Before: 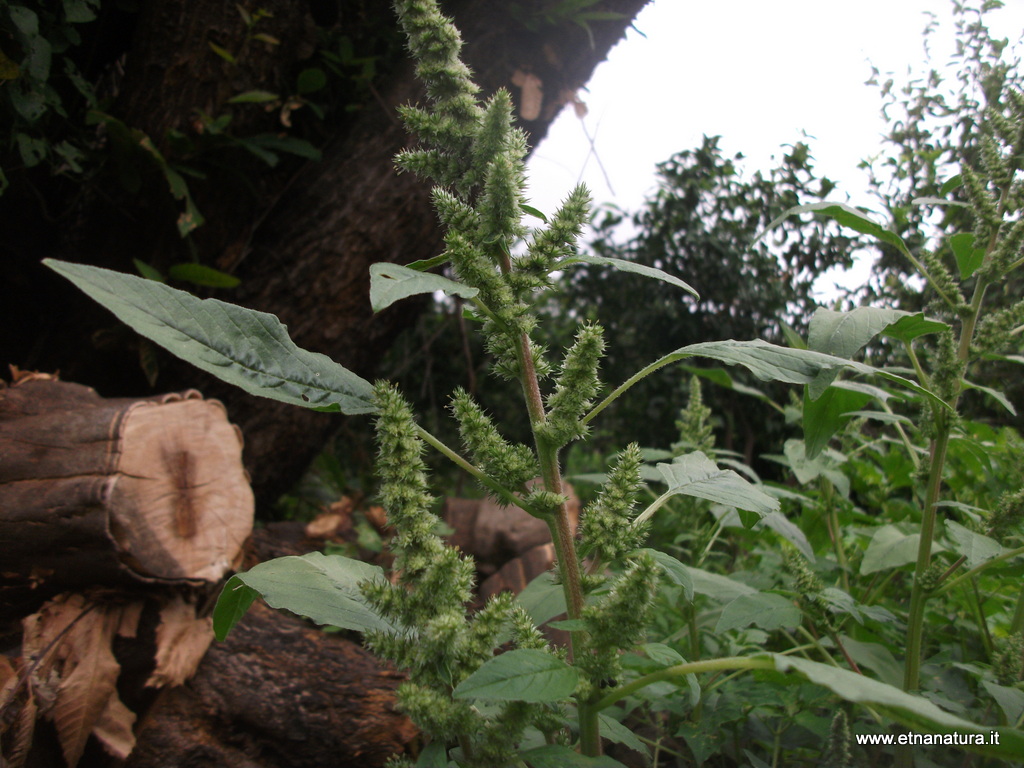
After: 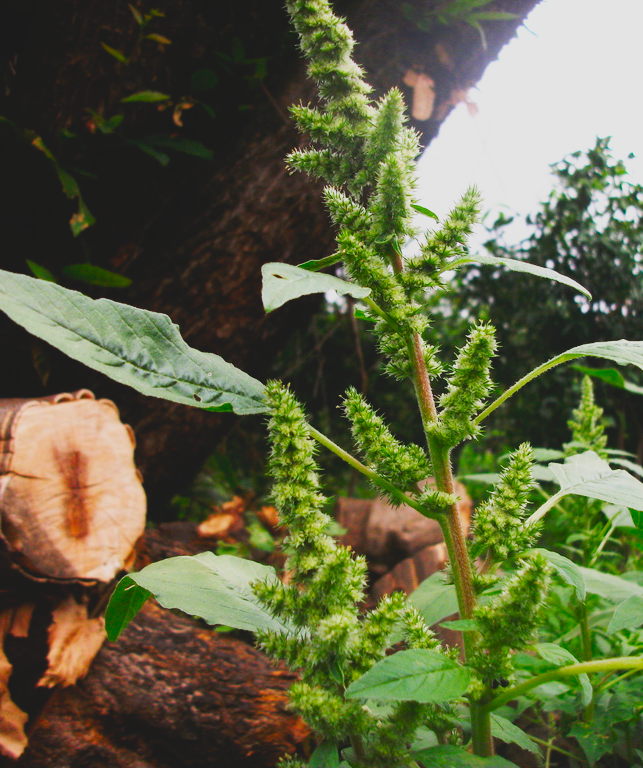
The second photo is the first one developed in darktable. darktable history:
contrast brightness saturation: contrast -0.19, saturation 0.19
base curve: curves: ch0 [(0, 0) (0.007, 0.004) (0.027, 0.03) (0.046, 0.07) (0.207, 0.54) (0.442, 0.872) (0.673, 0.972) (1, 1)], preserve colors none
exposure: black level correction 0.001, compensate highlight preservation false
crop: left 10.644%, right 26.528%
